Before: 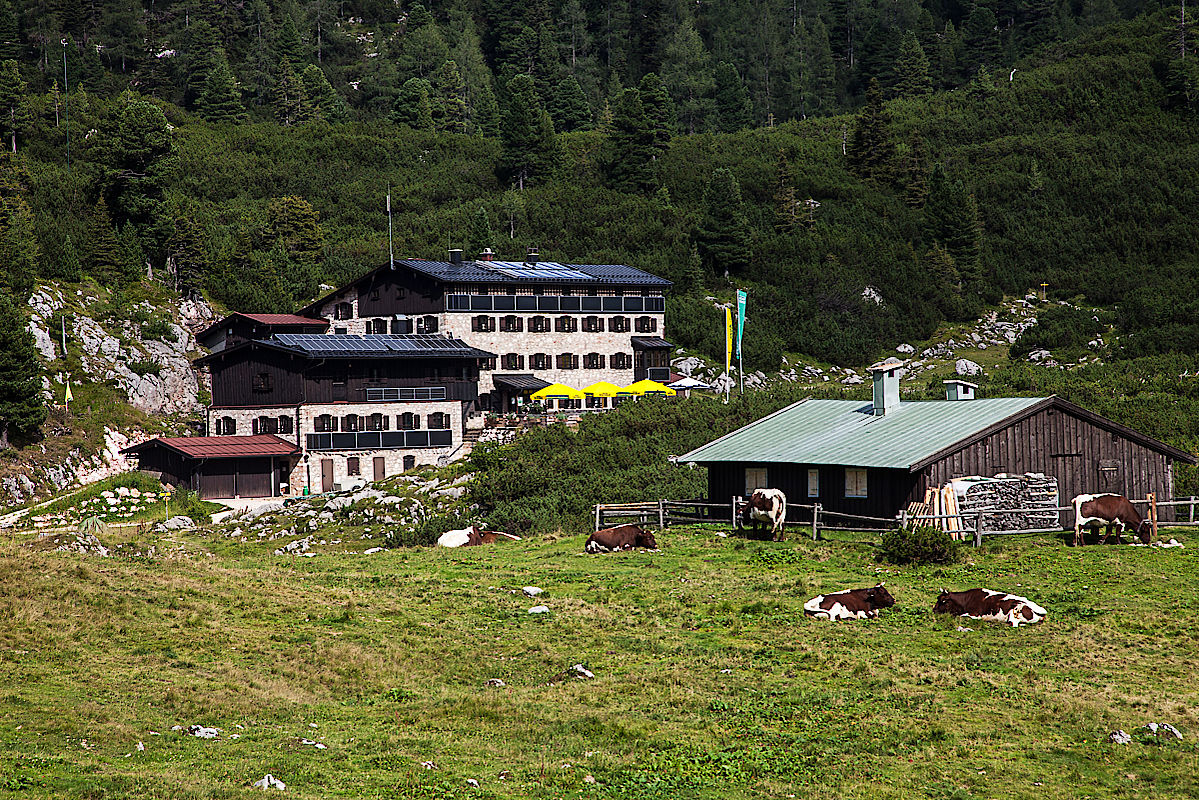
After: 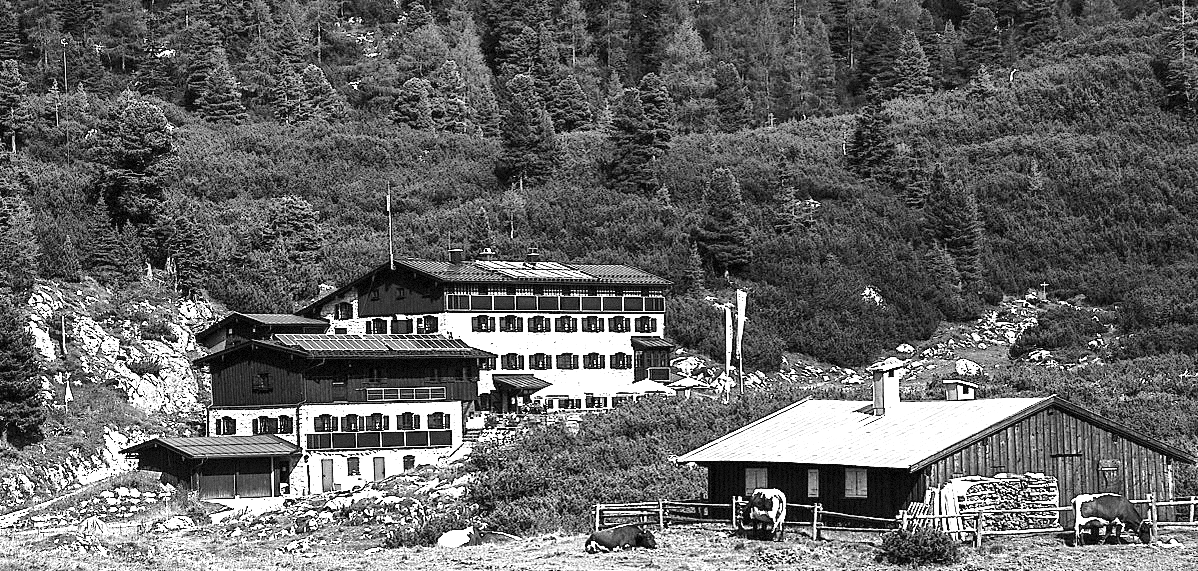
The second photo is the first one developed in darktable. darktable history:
exposure: black level correction 0, exposure 1.1 EV, compensate exposure bias true, compensate highlight preservation false
contrast brightness saturation: saturation -0.1
grain: mid-tones bias 0%
shadows and highlights: shadows 52.34, highlights -28.23, soften with gaussian
color balance: mode lift, gamma, gain (sRGB), lift [0.997, 0.979, 1.021, 1.011], gamma [1, 1.084, 0.916, 0.998], gain [1, 0.87, 1.13, 1.101], contrast 4.55%, contrast fulcrum 38.24%, output saturation 104.09%
crop: bottom 28.576%
white balance: red 1.127, blue 0.943
monochrome: on, module defaults
